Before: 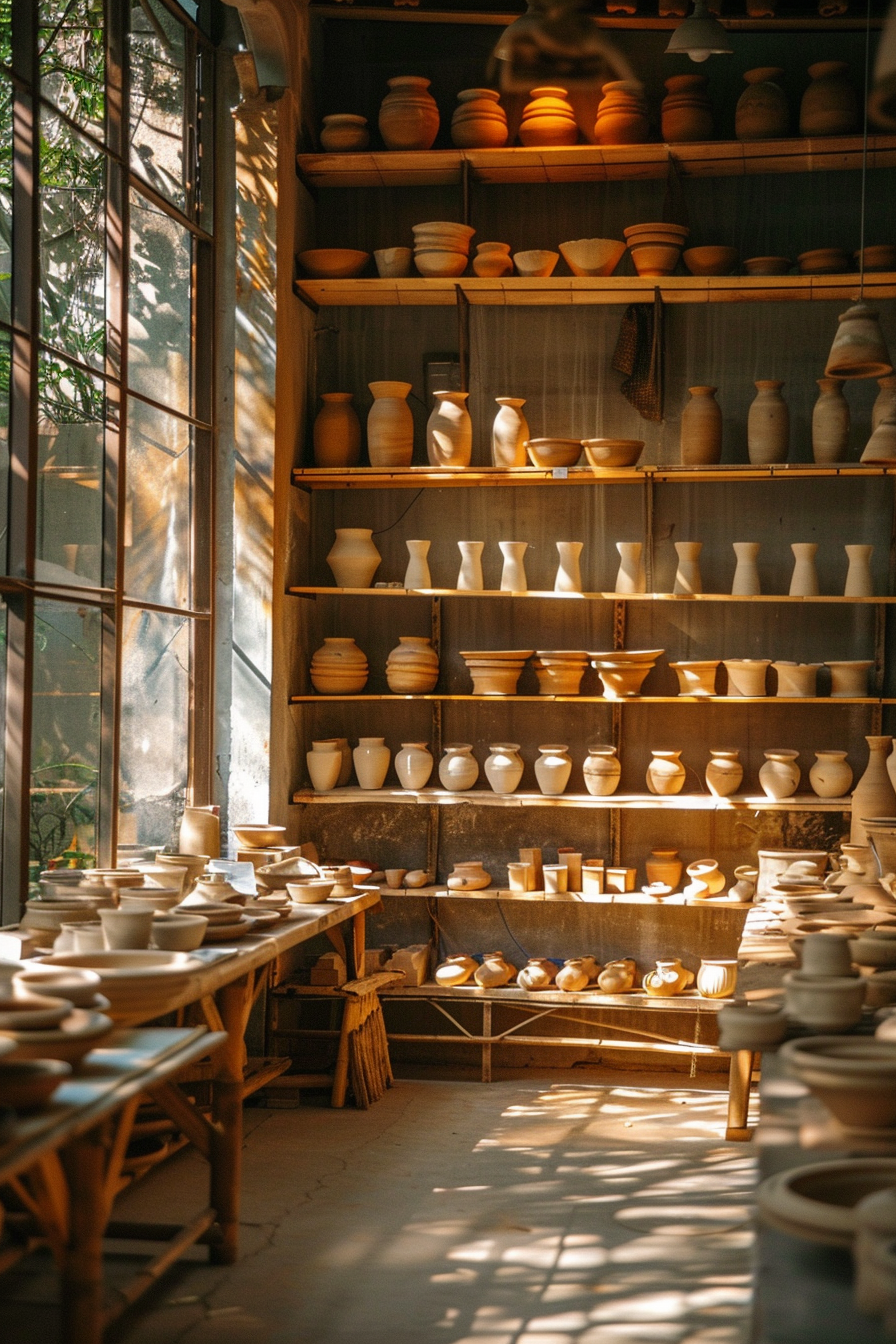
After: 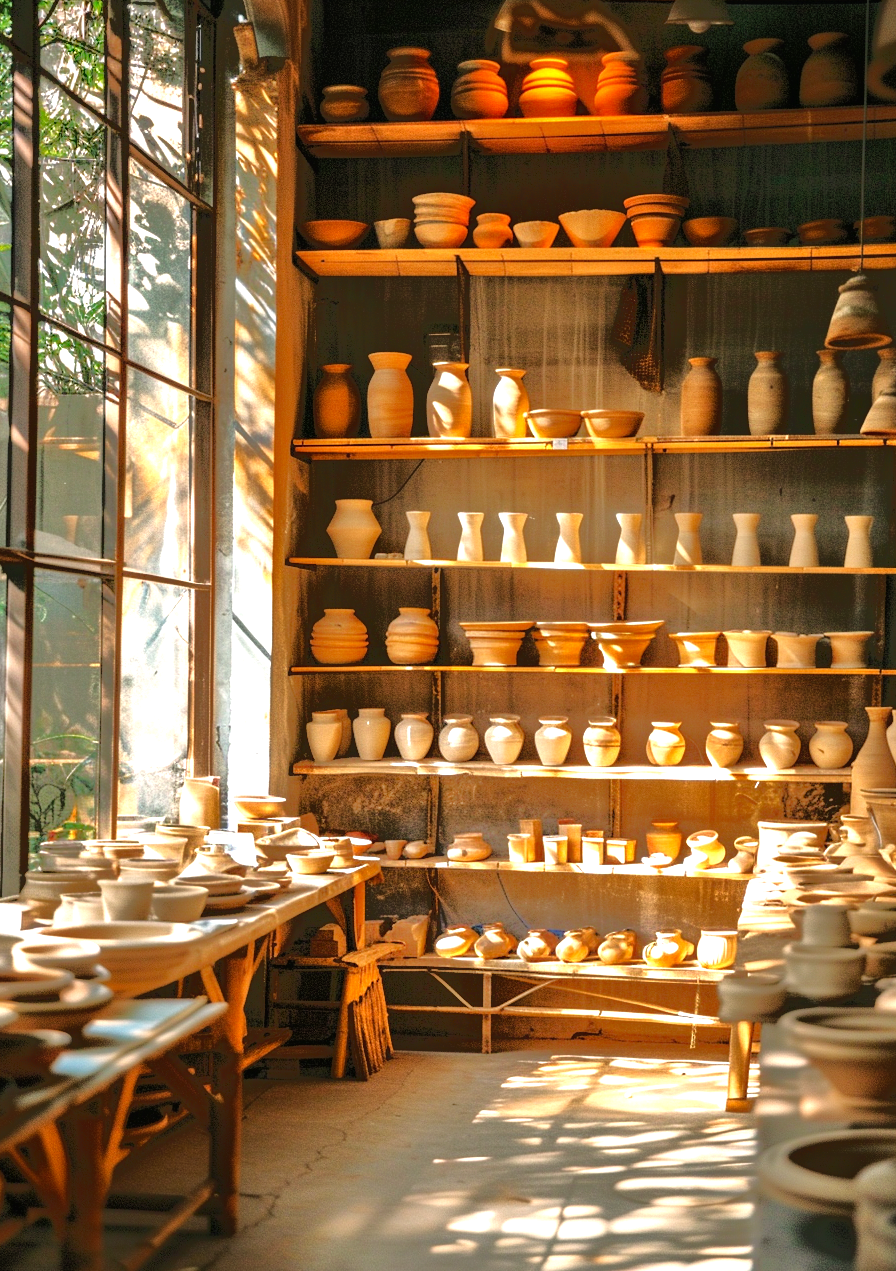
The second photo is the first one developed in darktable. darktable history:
levels: black 0.09%, levels [0, 0.374, 0.749]
crop and rotate: top 2.169%, bottom 3.256%
tone equalizer: -7 EV -0.664 EV, -6 EV 1.02 EV, -5 EV -0.479 EV, -4 EV 0.407 EV, -3 EV 0.413 EV, -2 EV 0.174 EV, -1 EV -0.168 EV, +0 EV -0.392 EV
